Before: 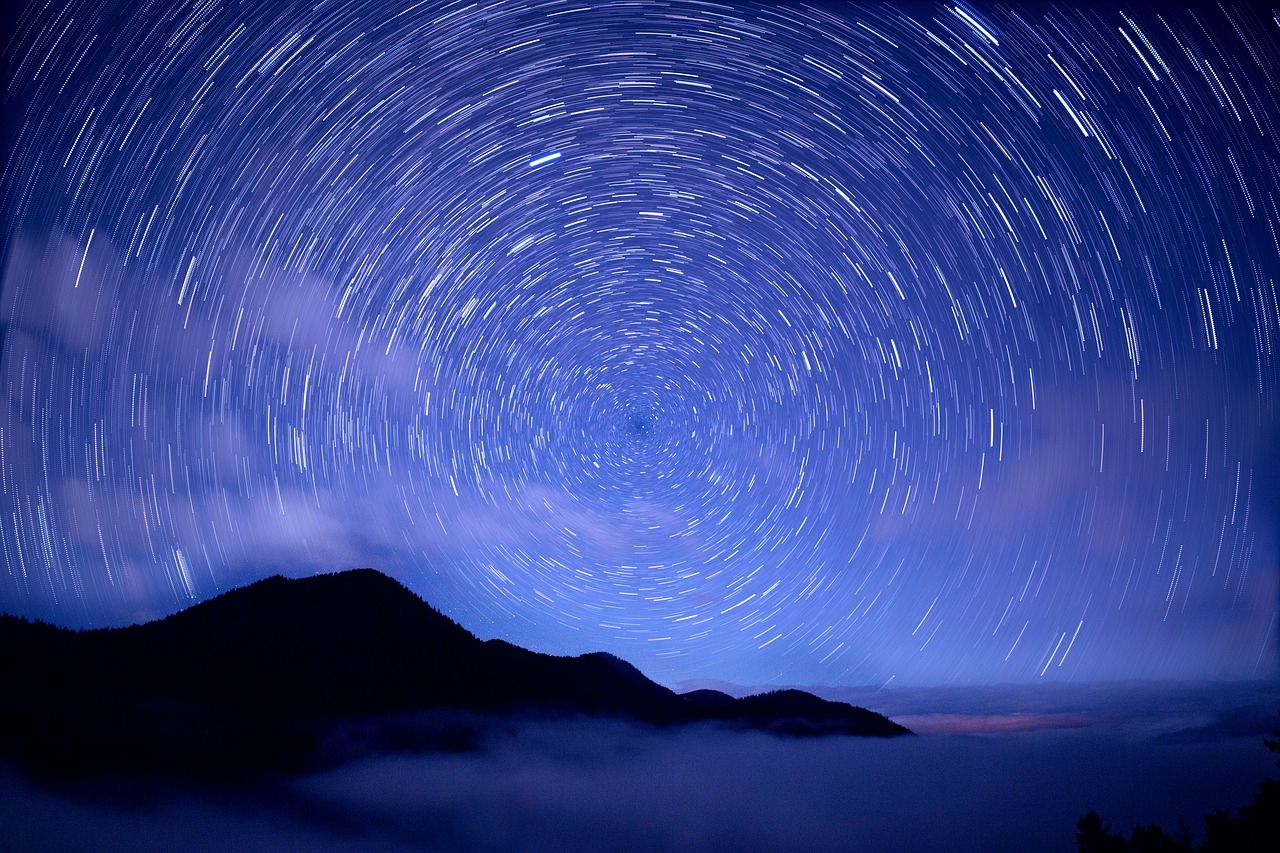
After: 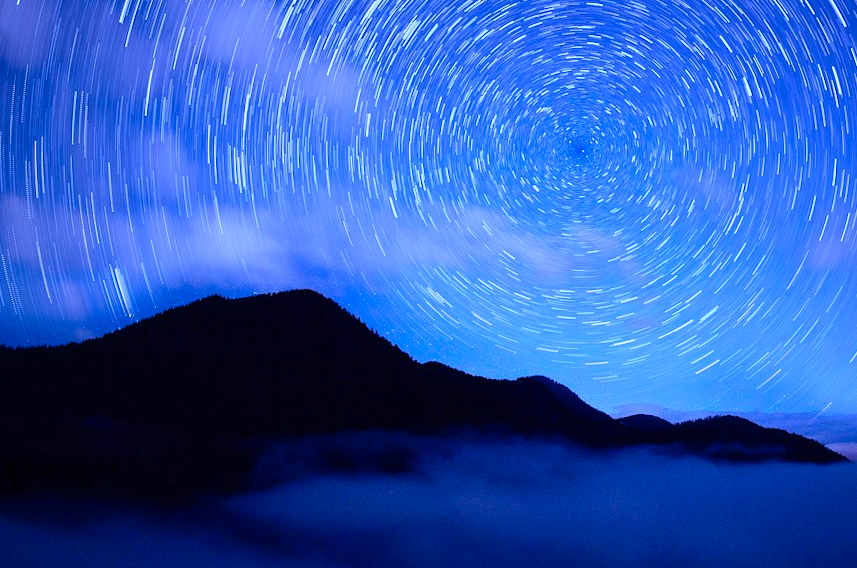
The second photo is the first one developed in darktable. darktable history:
color calibration: illuminant Planckian (black body), x 0.378, y 0.375, temperature 4060.54 K
contrast brightness saturation: contrast 0.197, brightness 0.156, saturation 0.229
crop and rotate: angle -0.71°, left 3.887%, top 32.141%, right 27.895%
